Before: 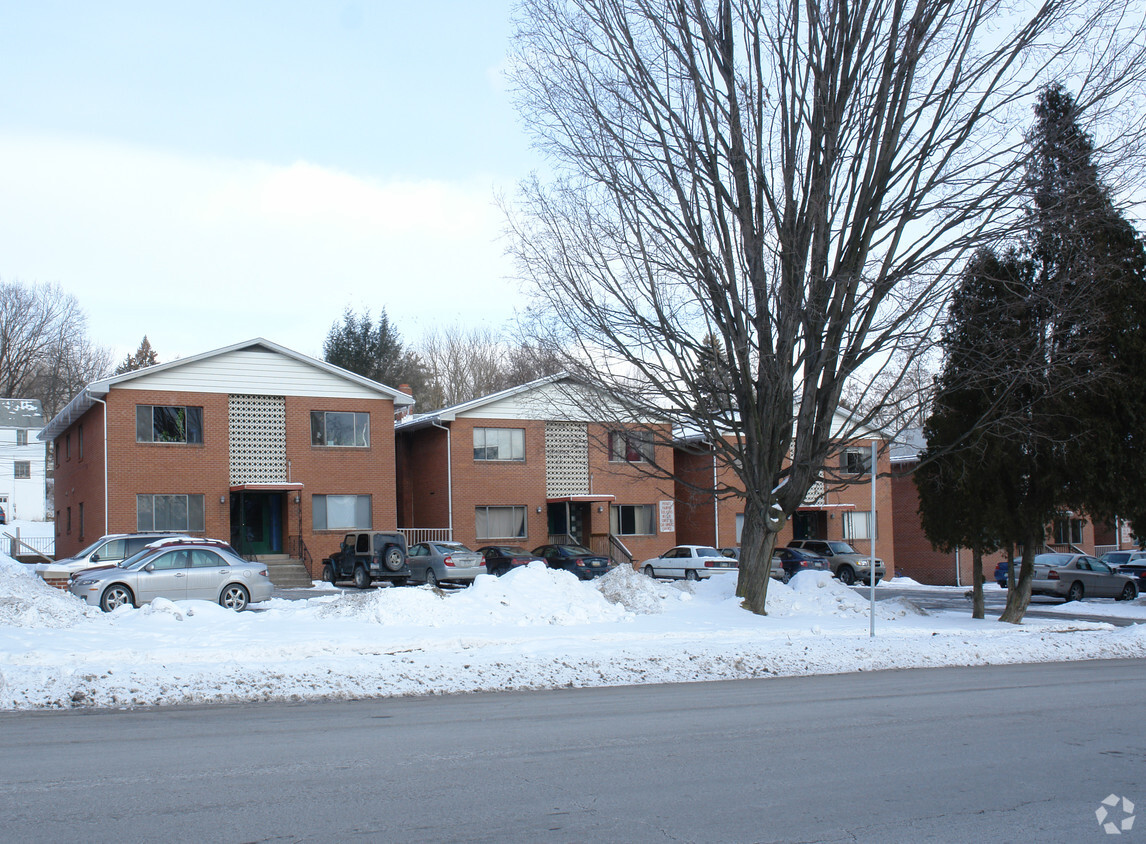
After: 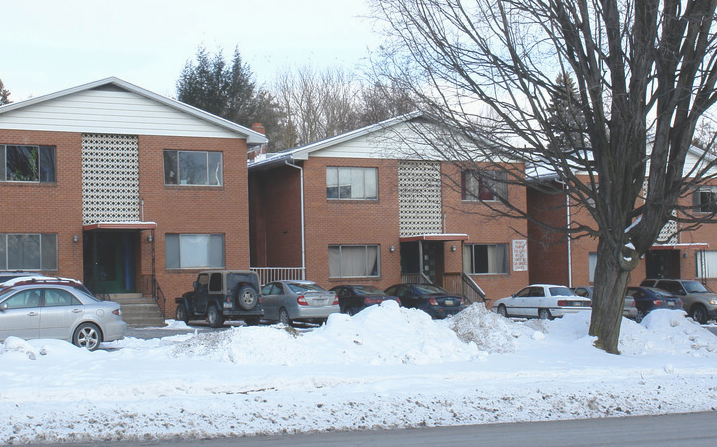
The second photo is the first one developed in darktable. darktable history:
crop: left 12.838%, top 31.014%, right 24.57%, bottom 16.009%
exposure: black level correction -0.023, exposure -0.037 EV, compensate exposure bias true, compensate highlight preservation false
